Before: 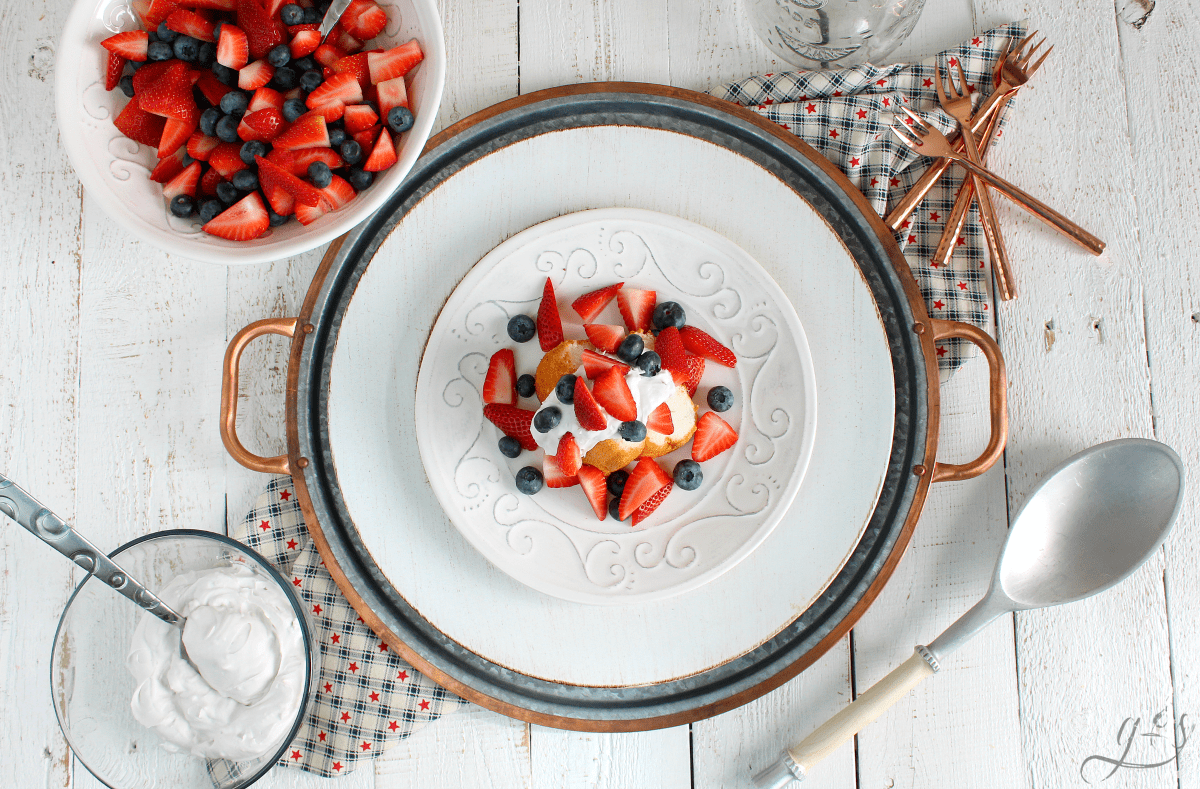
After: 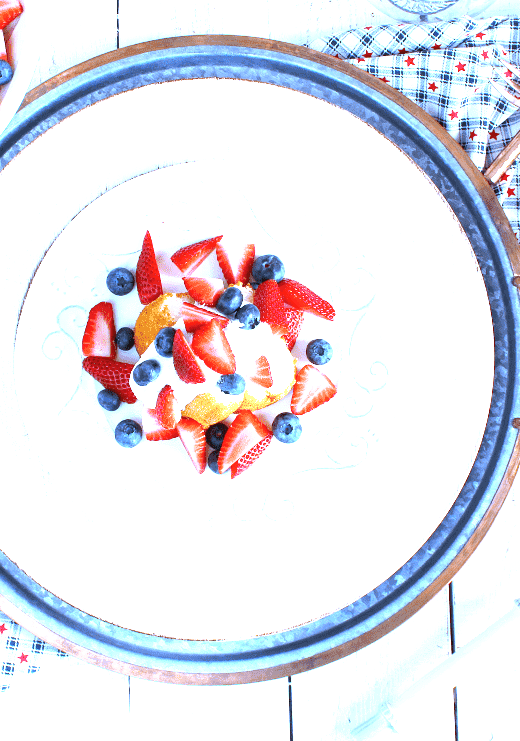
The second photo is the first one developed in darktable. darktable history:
white balance: red 0.766, blue 1.537
crop: left 33.452%, top 6.025%, right 23.155%
exposure: black level correction 0, exposure 1.9 EV, compensate highlight preservation false
